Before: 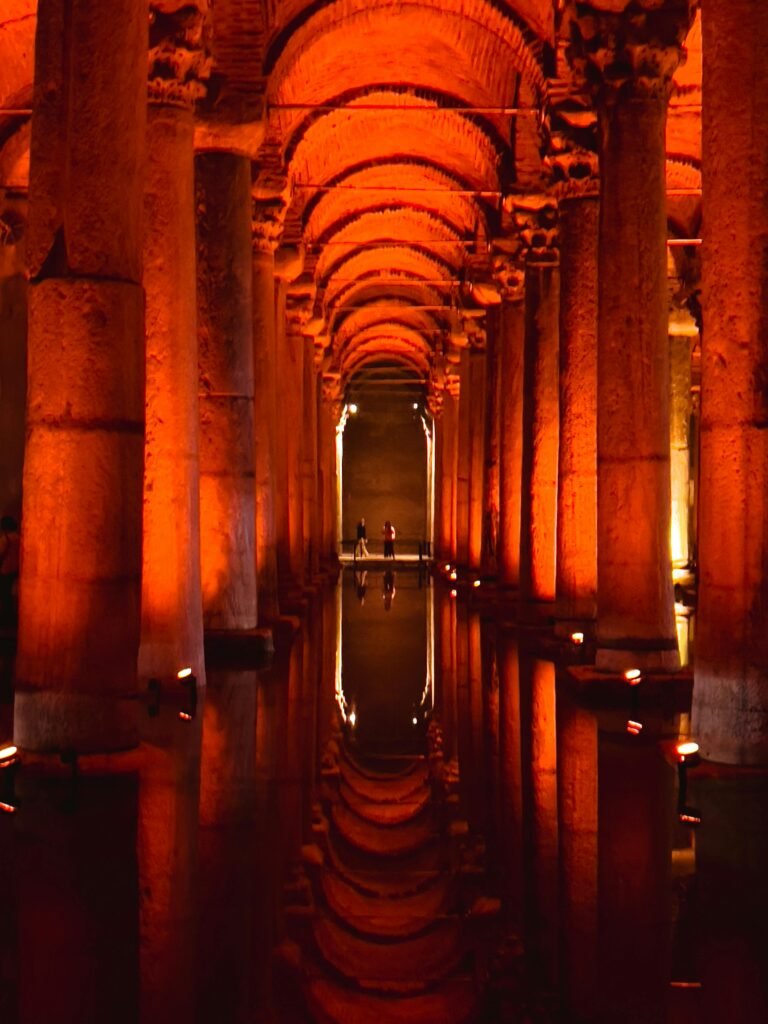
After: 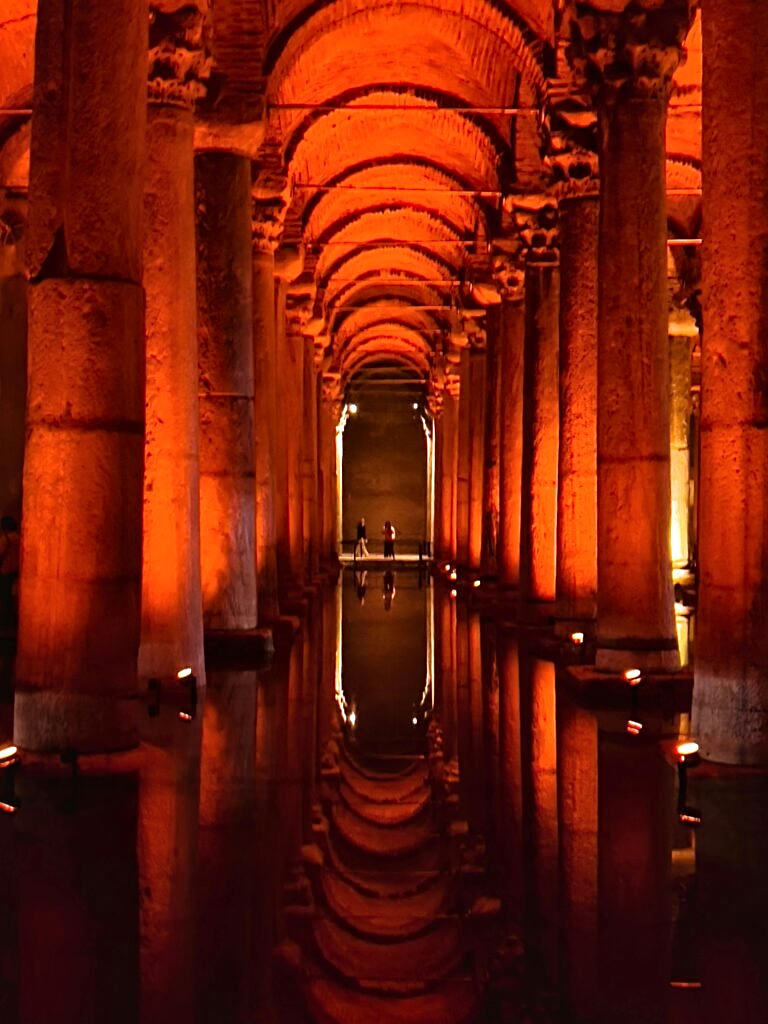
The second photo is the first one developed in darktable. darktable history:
local contrast: mode bilateral grid, contrast 20, coarseness 50, detail 120%, midtone range 0.2
sharpen: radius 2.529, amount 0.323
